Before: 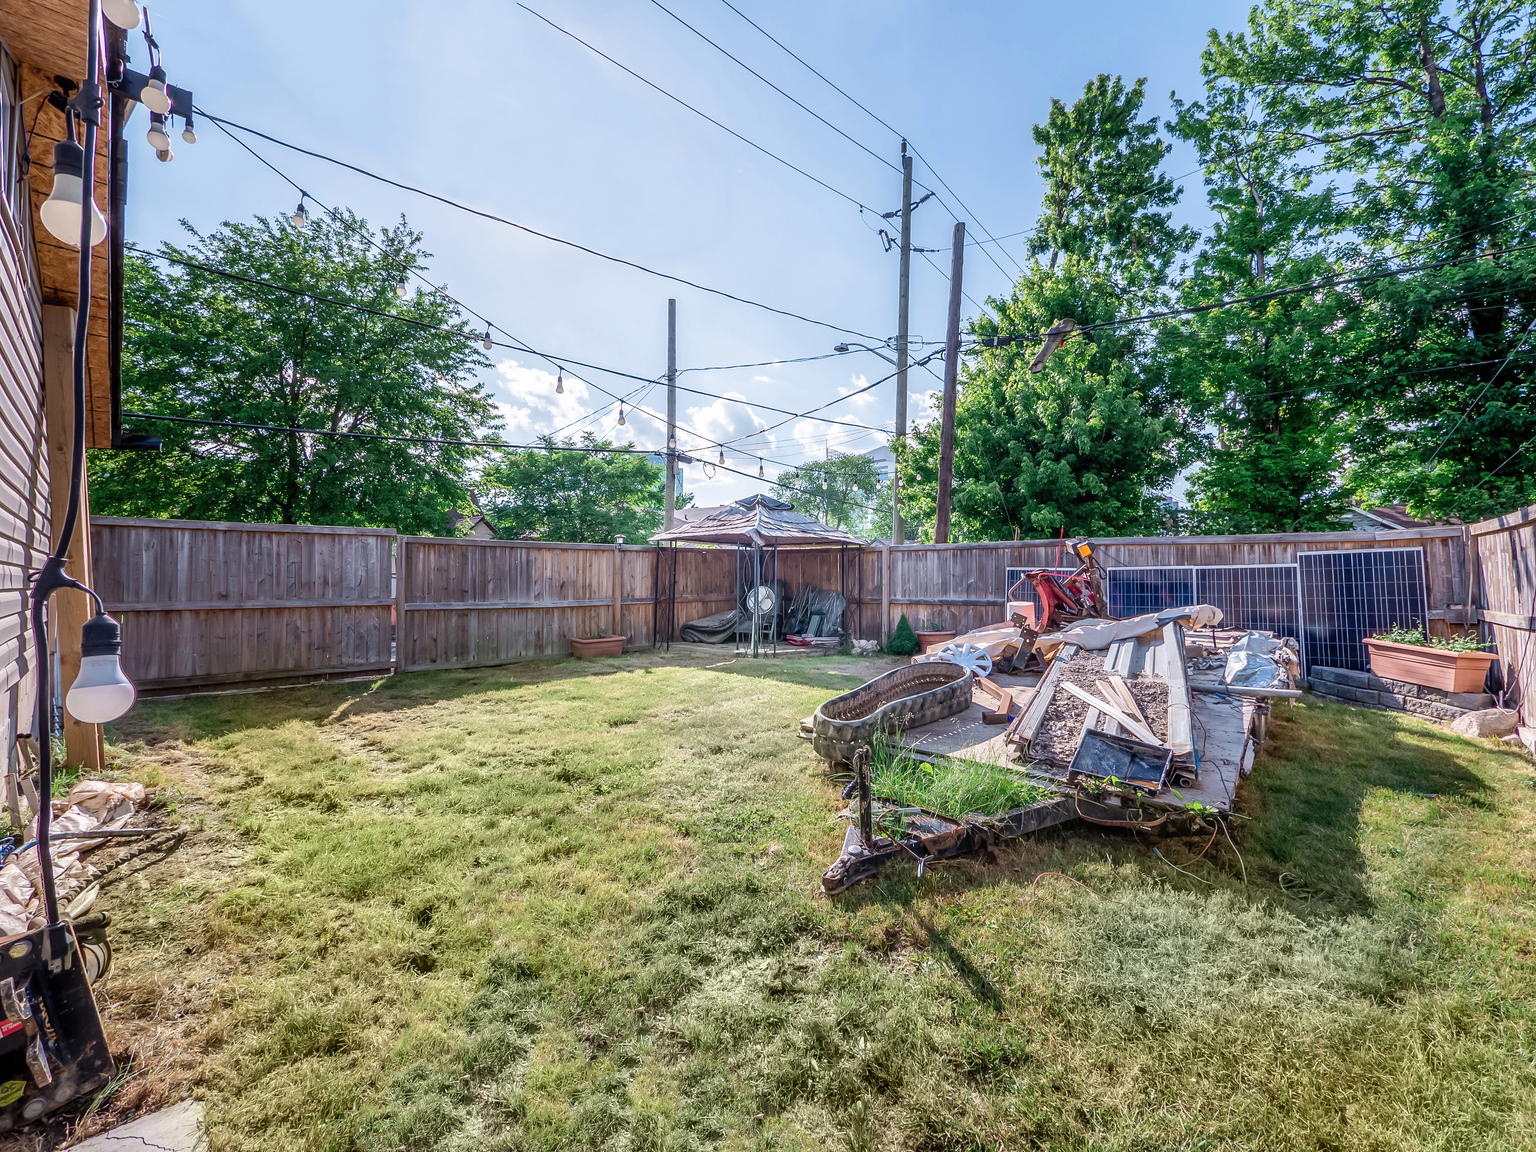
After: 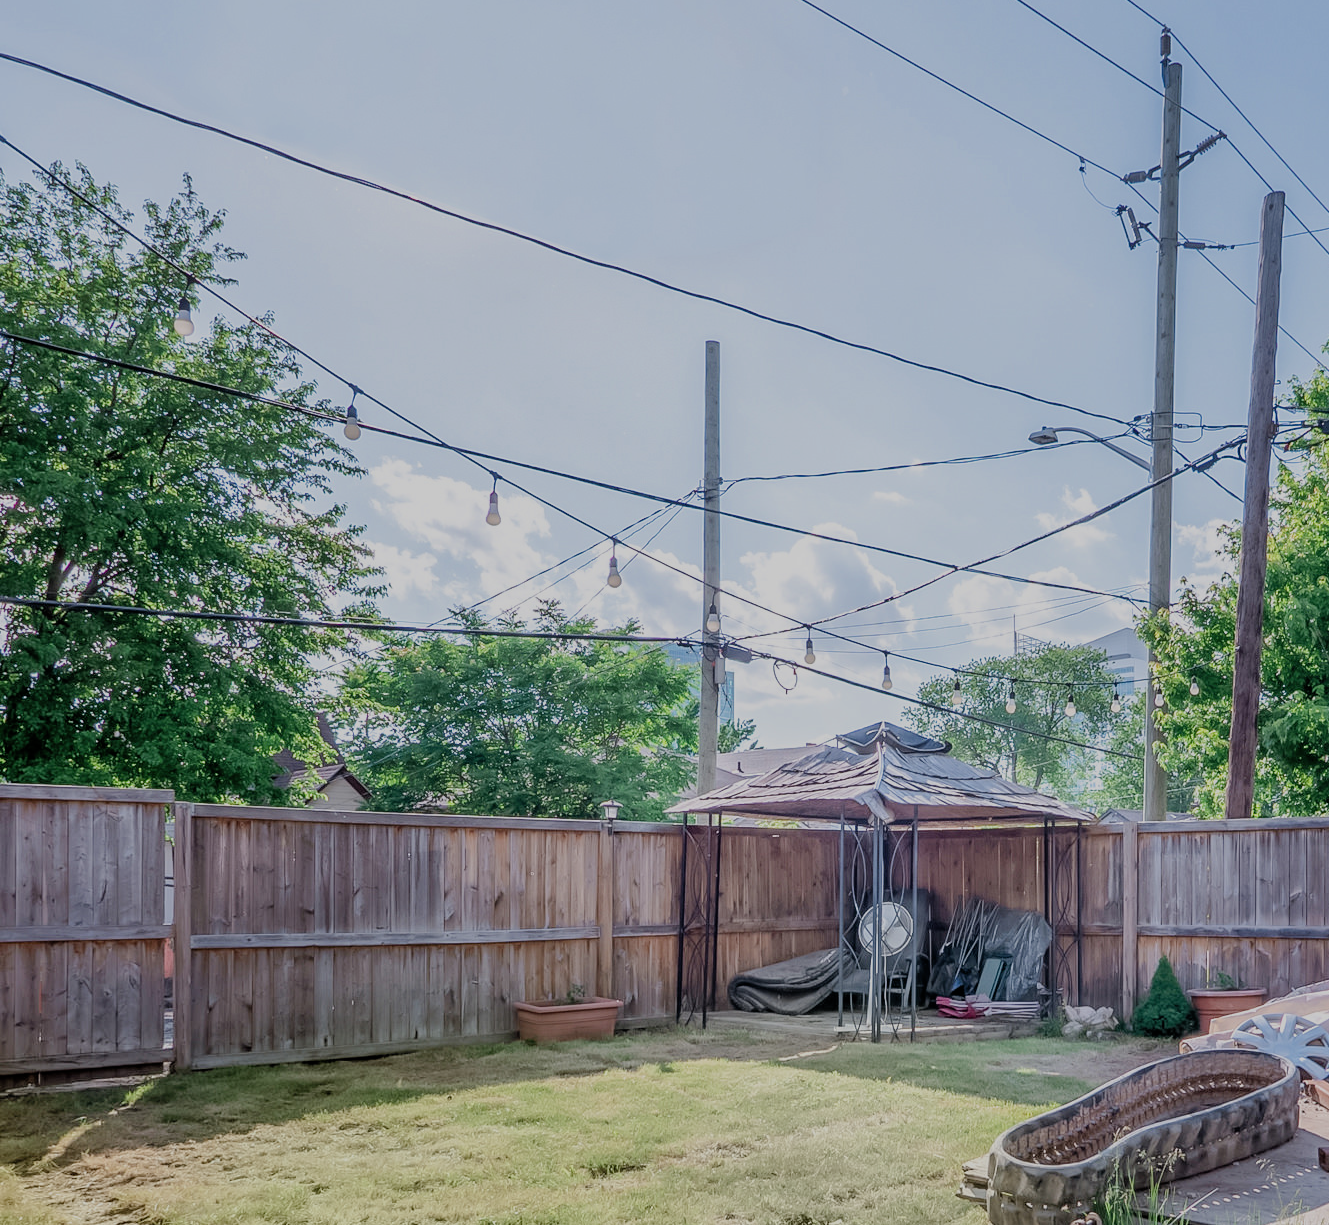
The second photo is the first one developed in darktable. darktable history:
crop: left 20.013%, top 10.828%, right 35.68%, bottom 34.686%
filmic rgb: black relative exposure -6.52 EV, white relative exposure 4.71 EV, hardness 3.13, contrast 0.798
